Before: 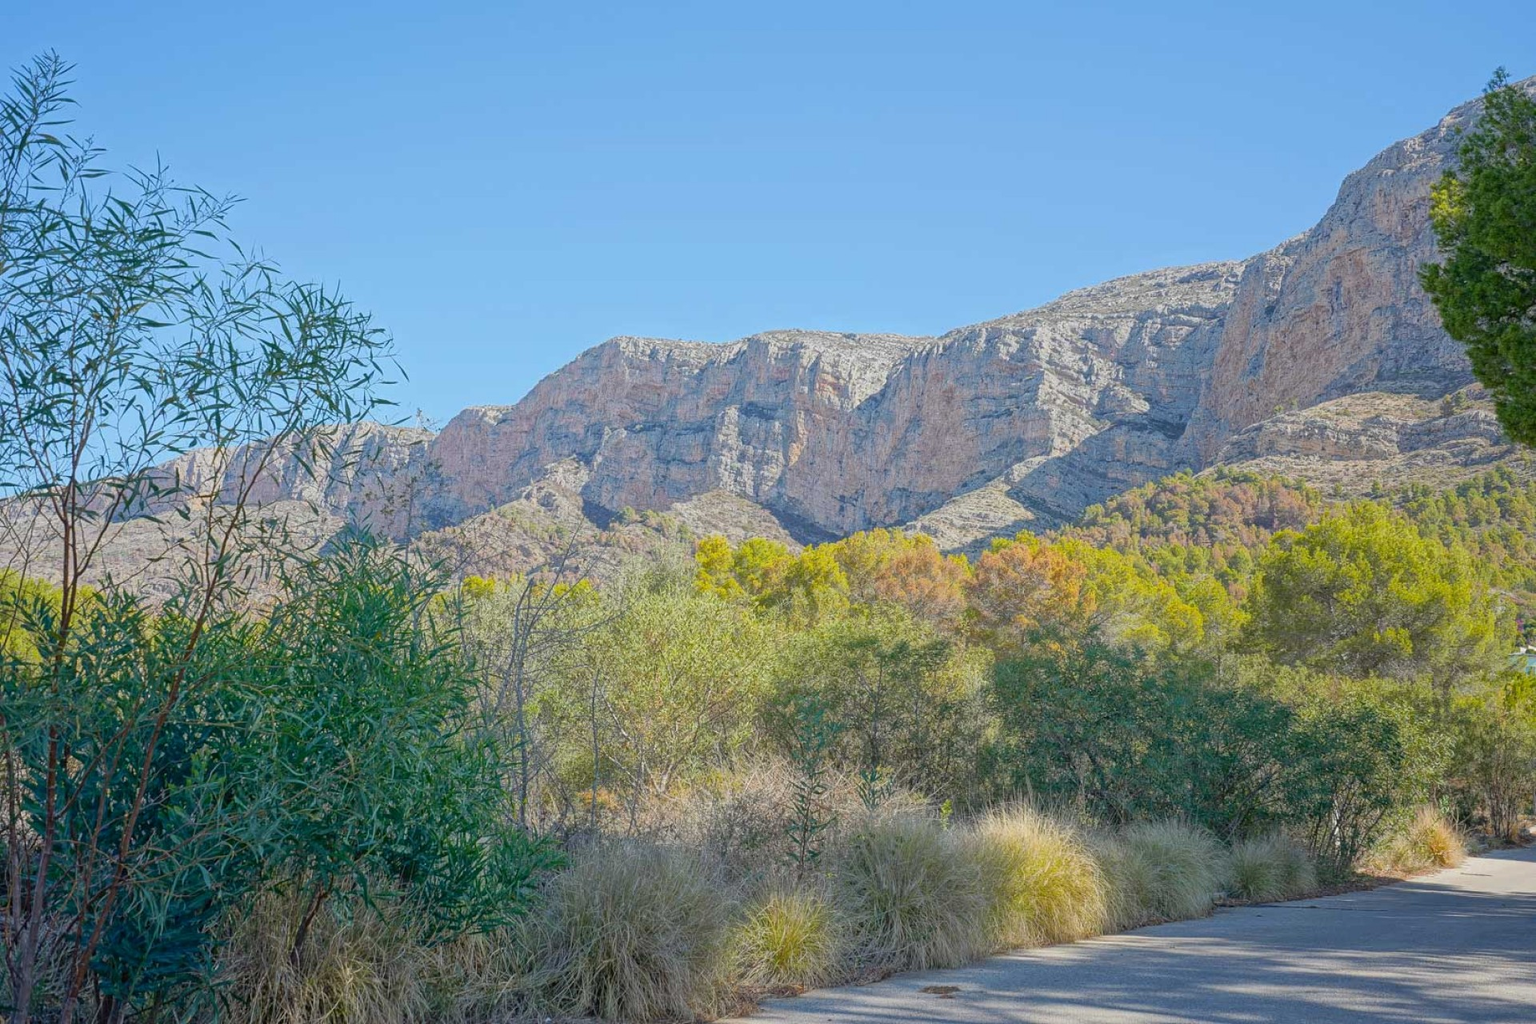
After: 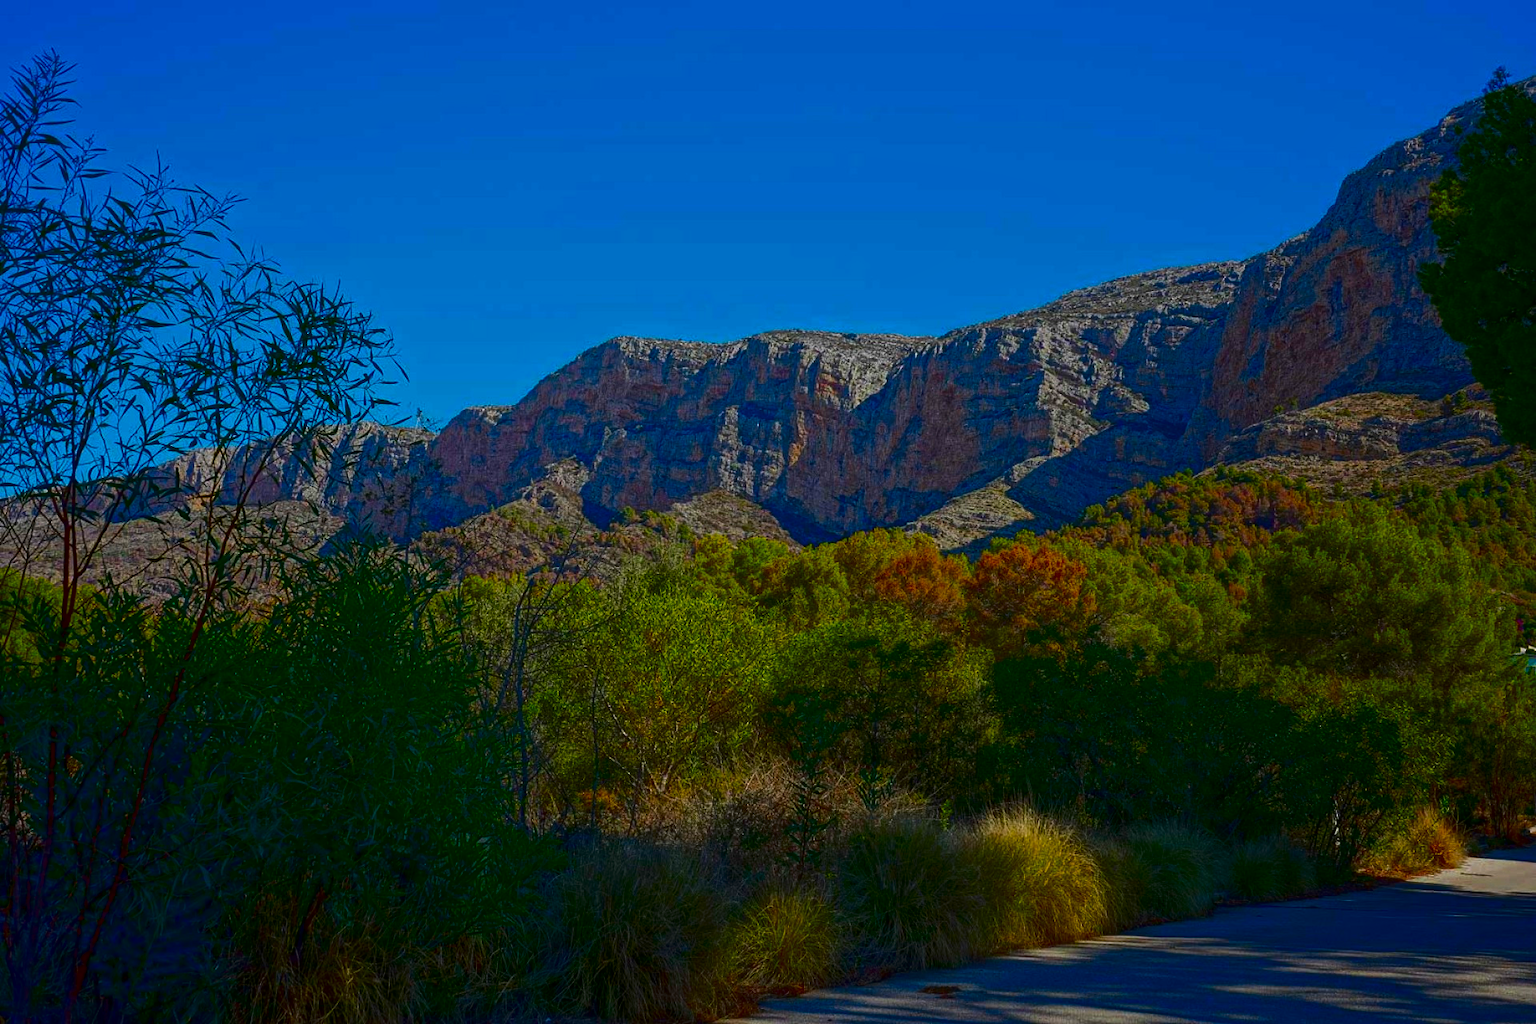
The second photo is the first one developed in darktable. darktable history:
tone equalizer: on, module defaults
contrast brightness saturation: brightness -0.981, saturation 0.985
